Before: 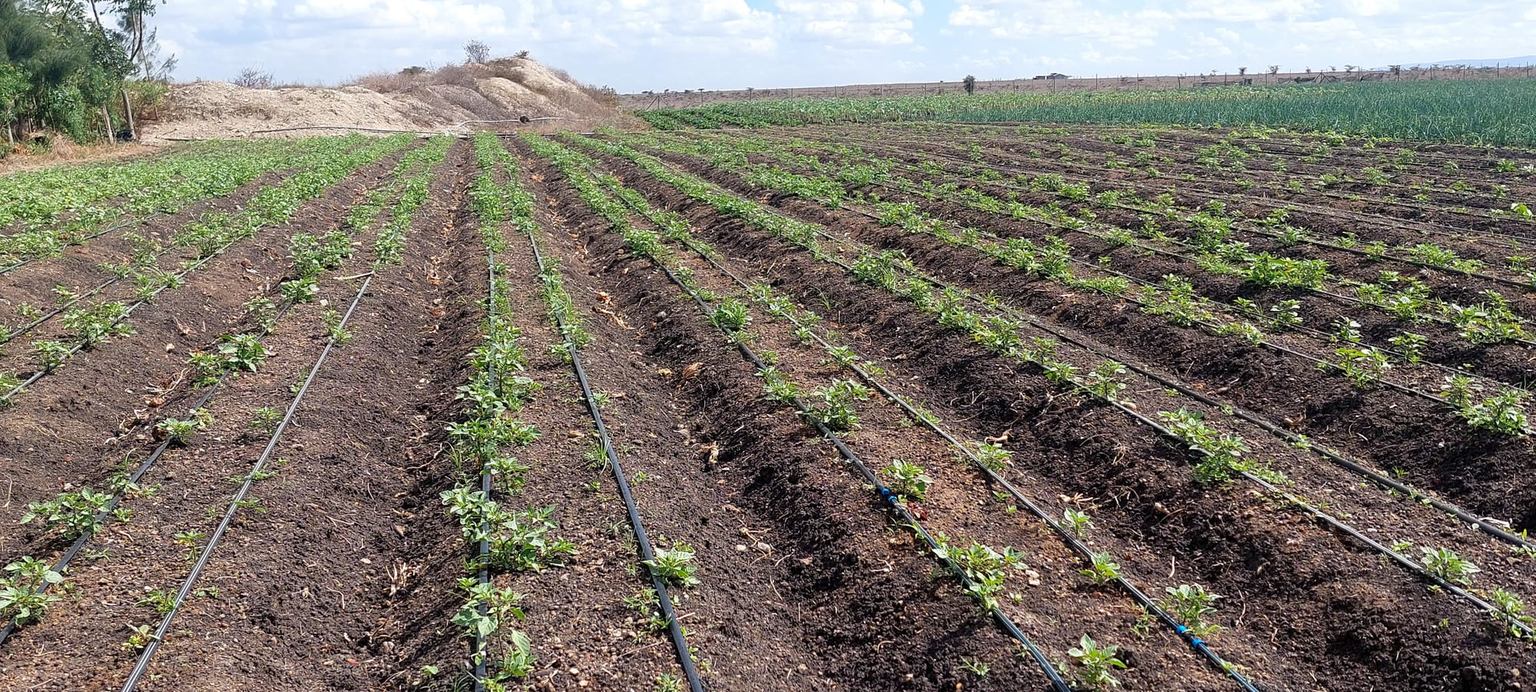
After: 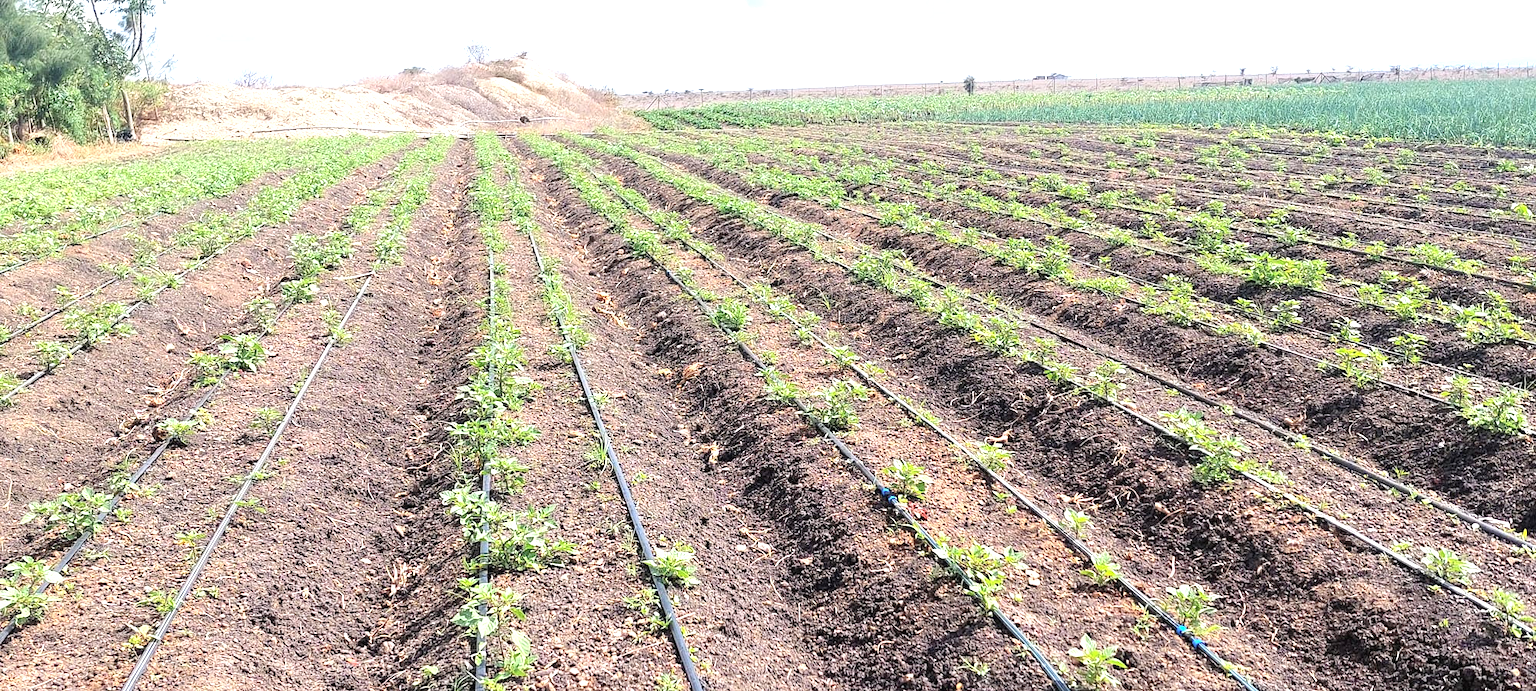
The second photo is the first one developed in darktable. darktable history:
contrast brightness saturation: contrast 0.141, brightness 0.223
exposure: black level correction 0, exposure 1.096 EV, compensate highlight preservation false
